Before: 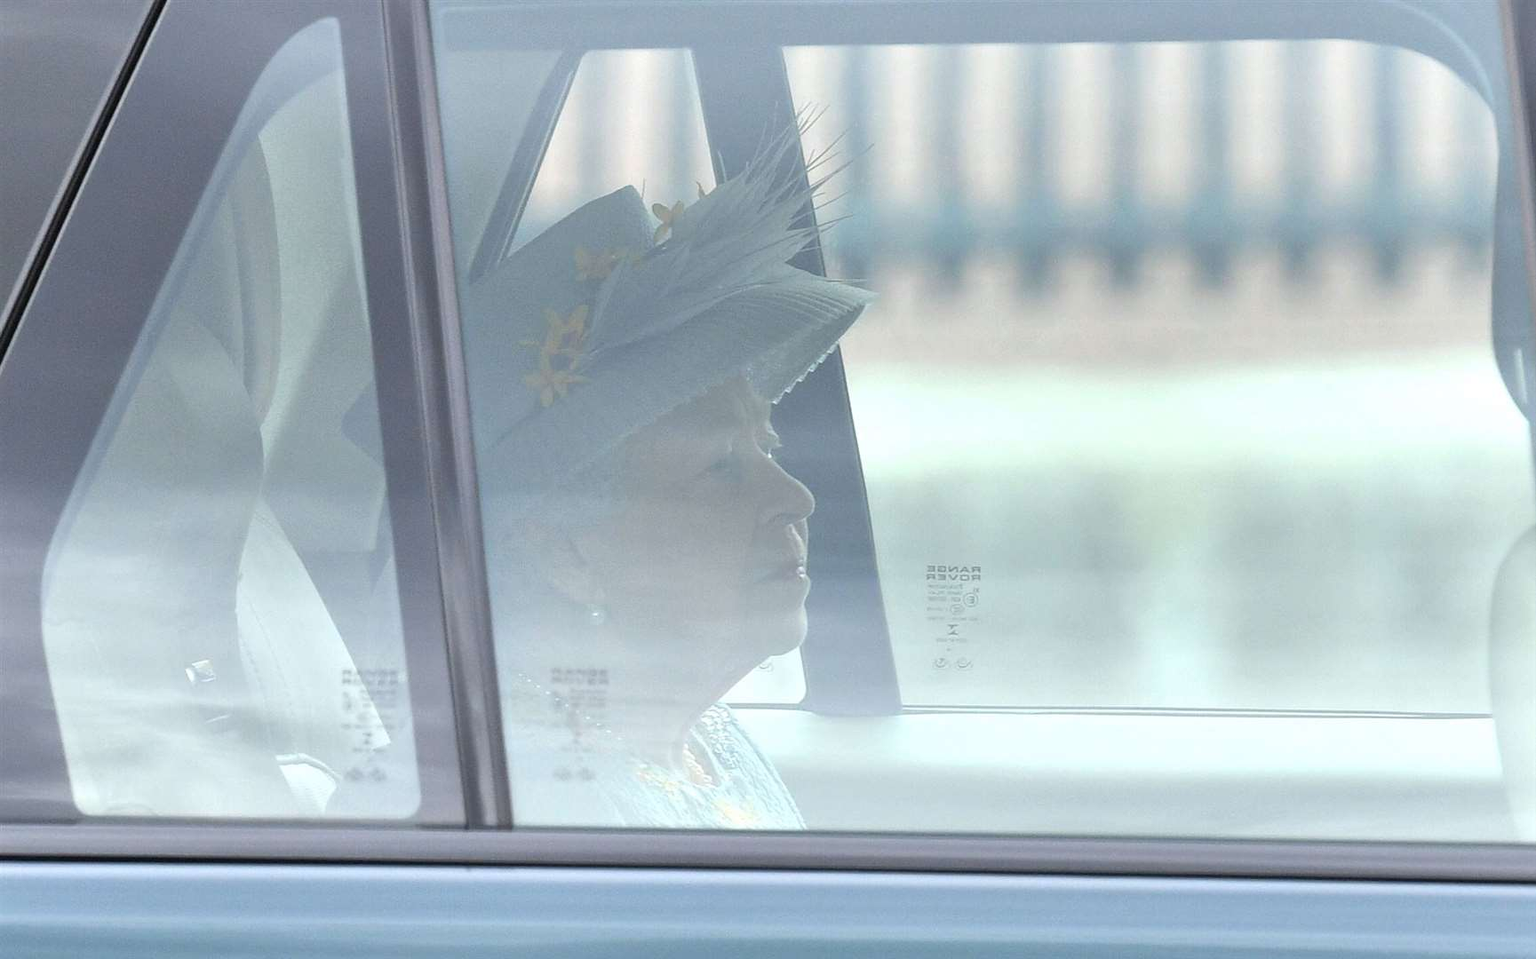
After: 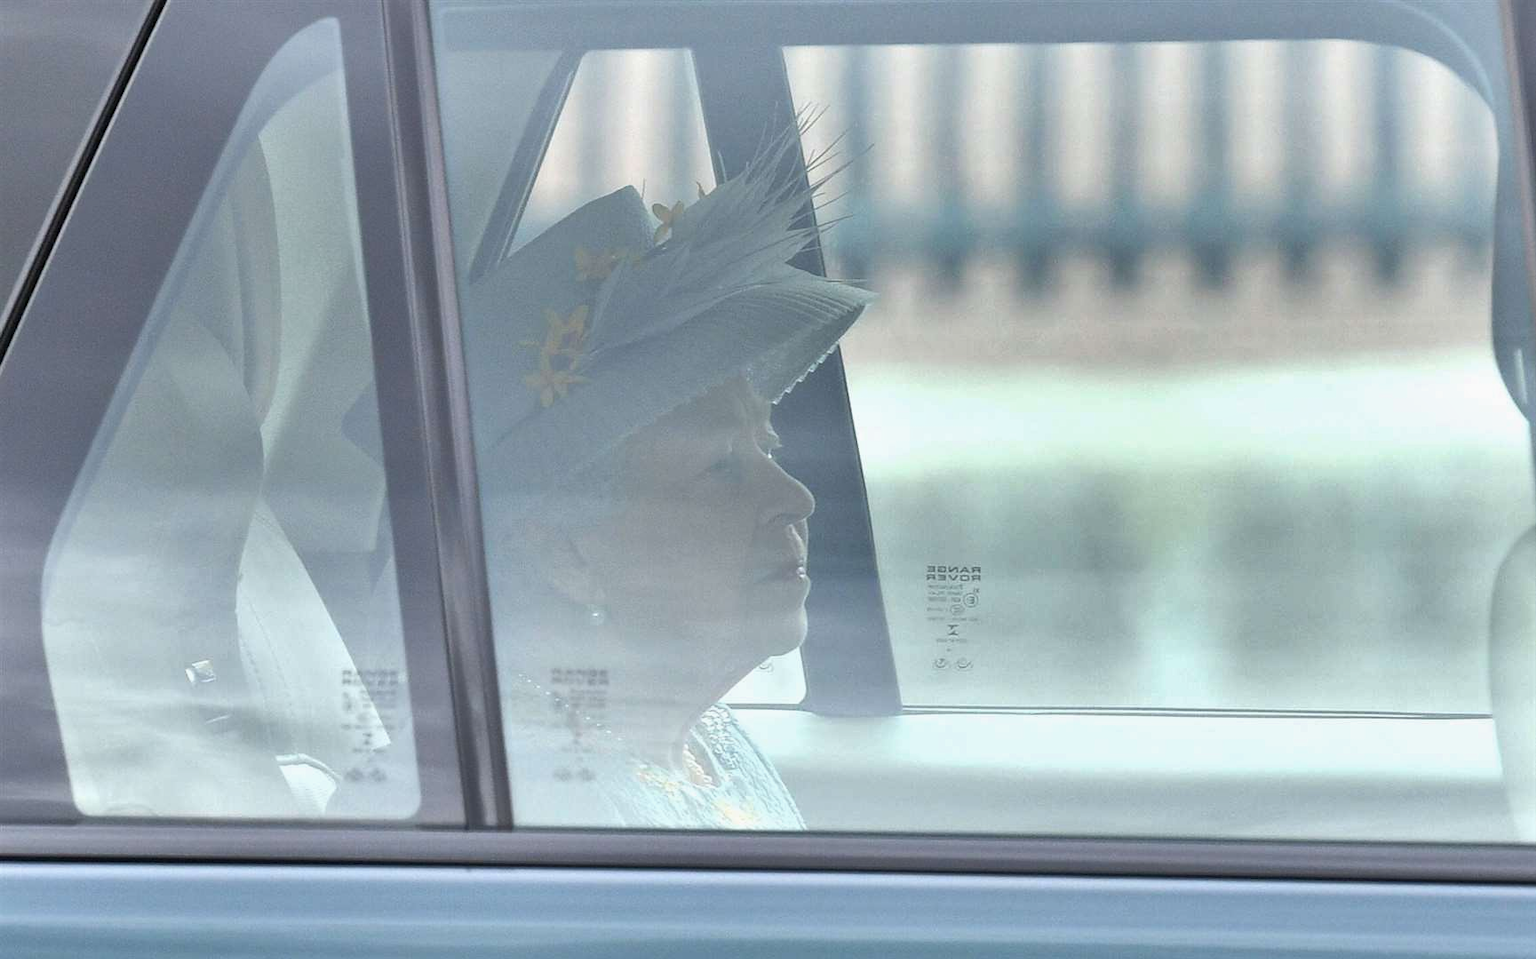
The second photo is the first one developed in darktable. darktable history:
shadows and highlights: shadows 43.52, white point adjustment -1.33, soften with gaussian
